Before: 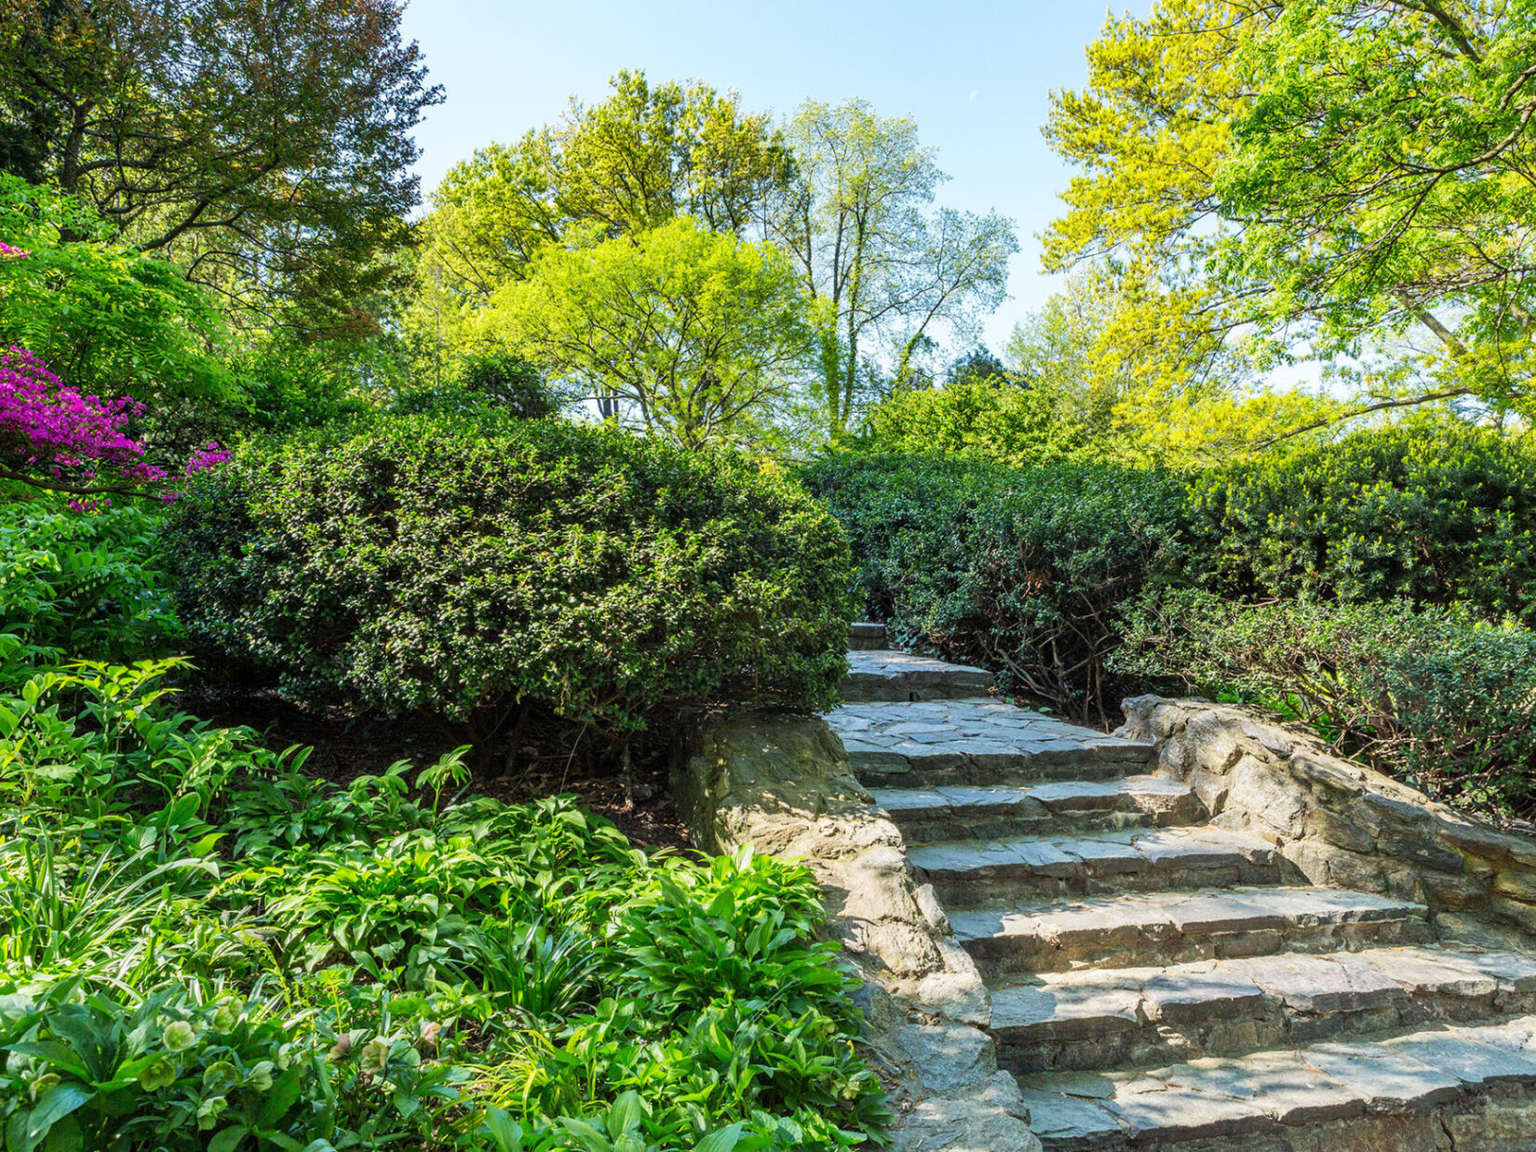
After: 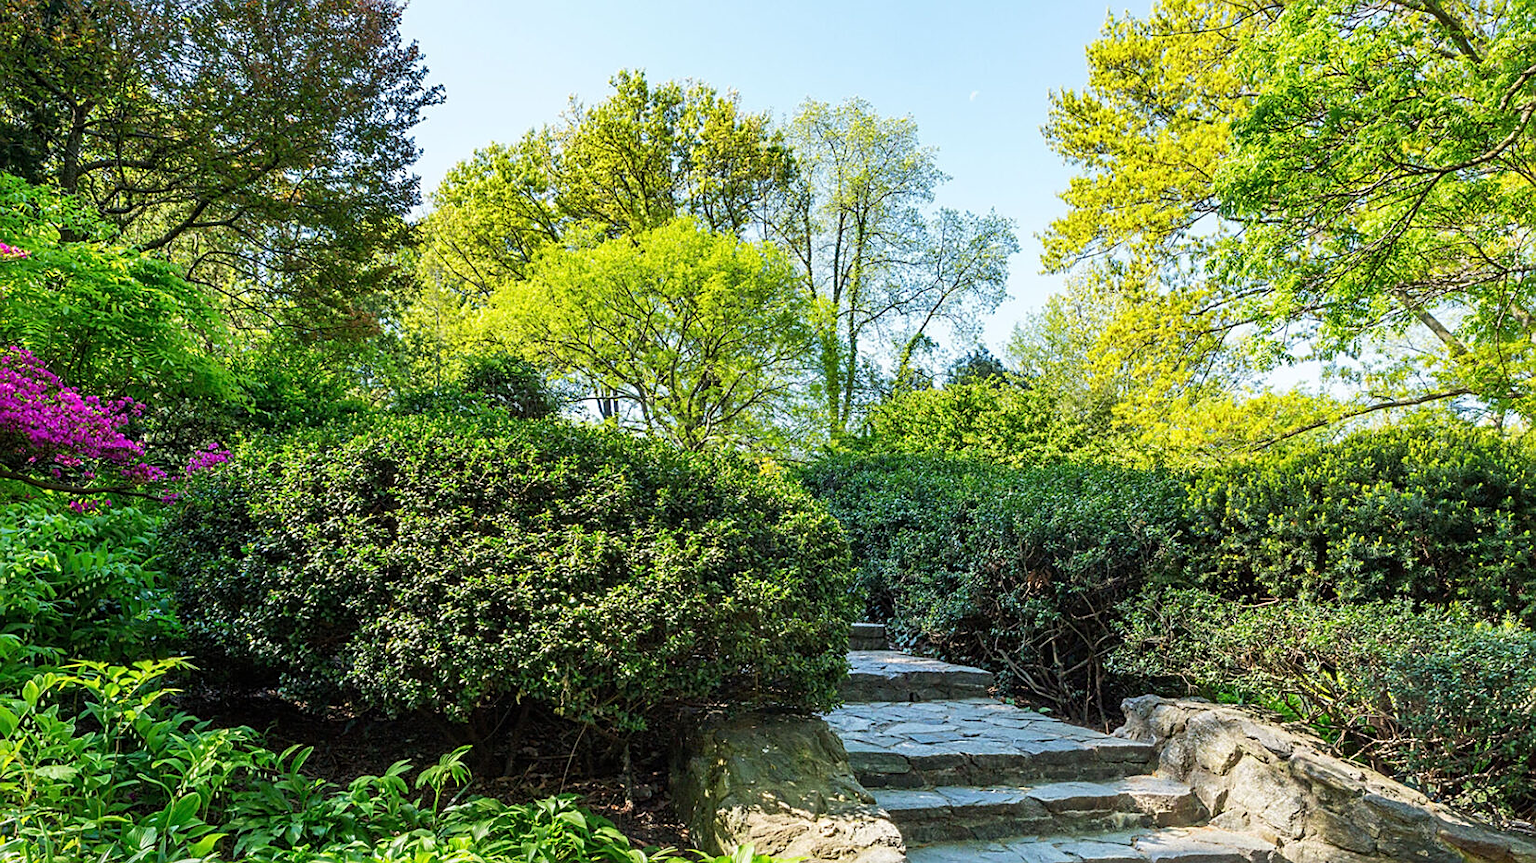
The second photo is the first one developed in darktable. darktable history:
sharpen: on, module defaults
crop: bottom 24.985%
